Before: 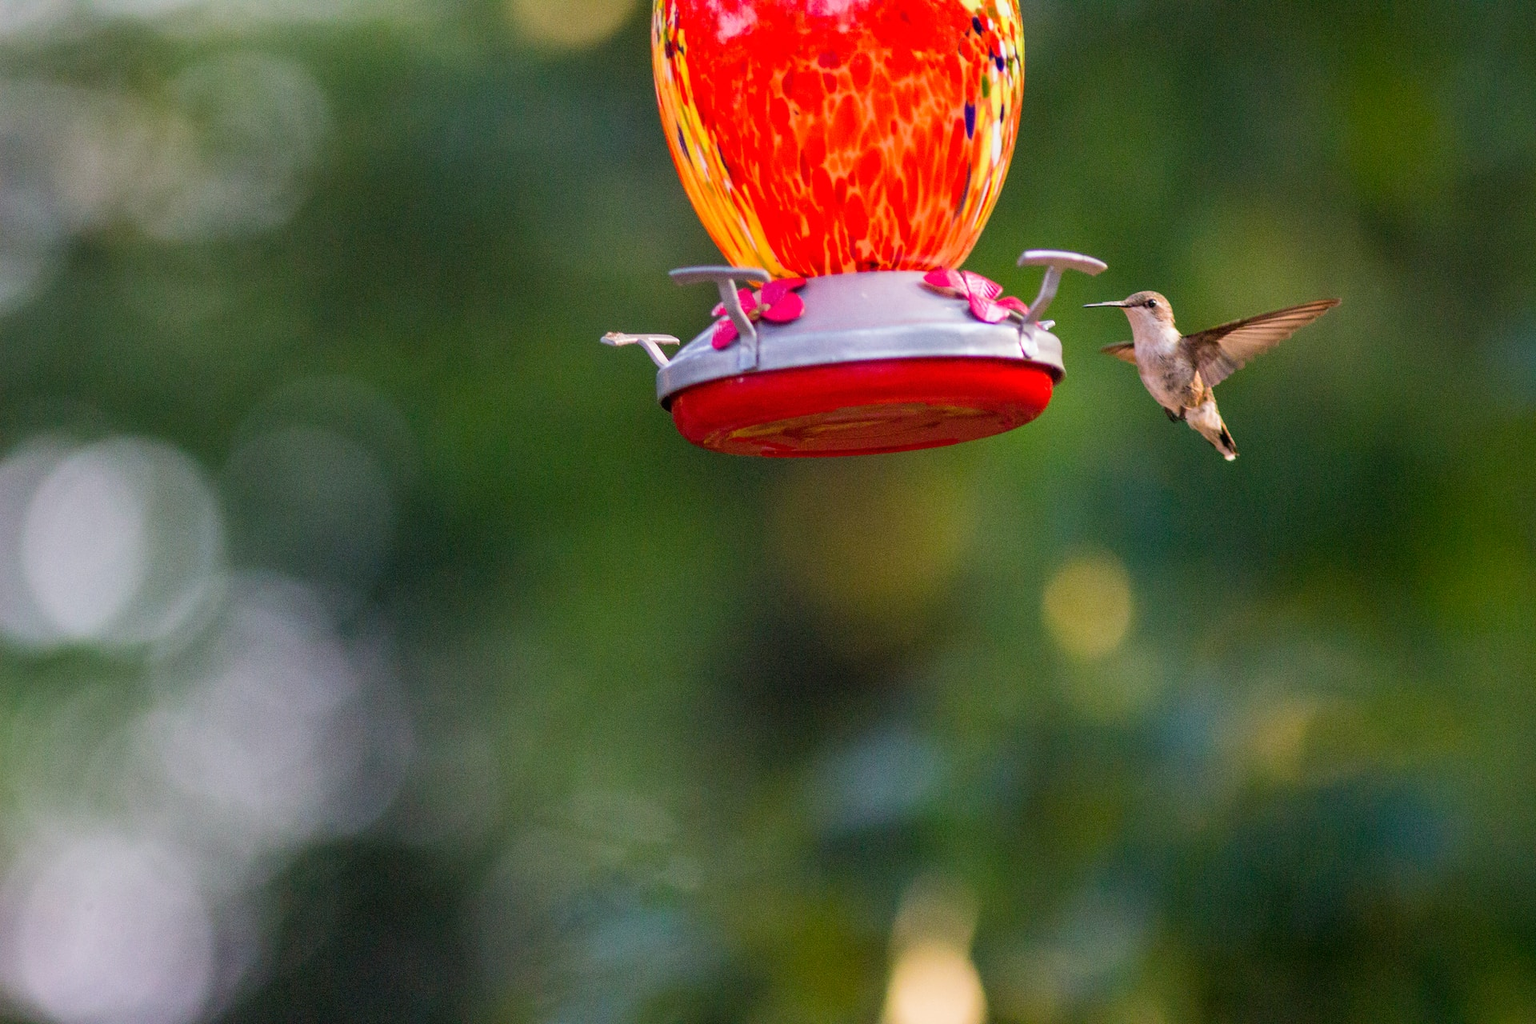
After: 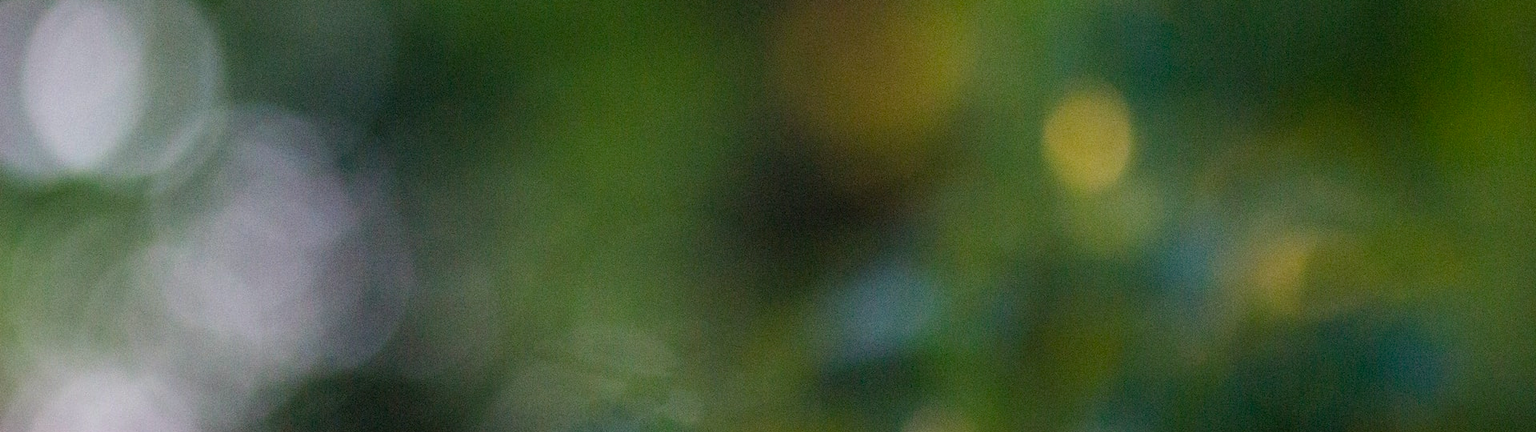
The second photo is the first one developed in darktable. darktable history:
crop: top 45.551%, bottom 12.262%
haze removal: strength 0.29, distance 0.25, compatibility mode true, adaptive false
